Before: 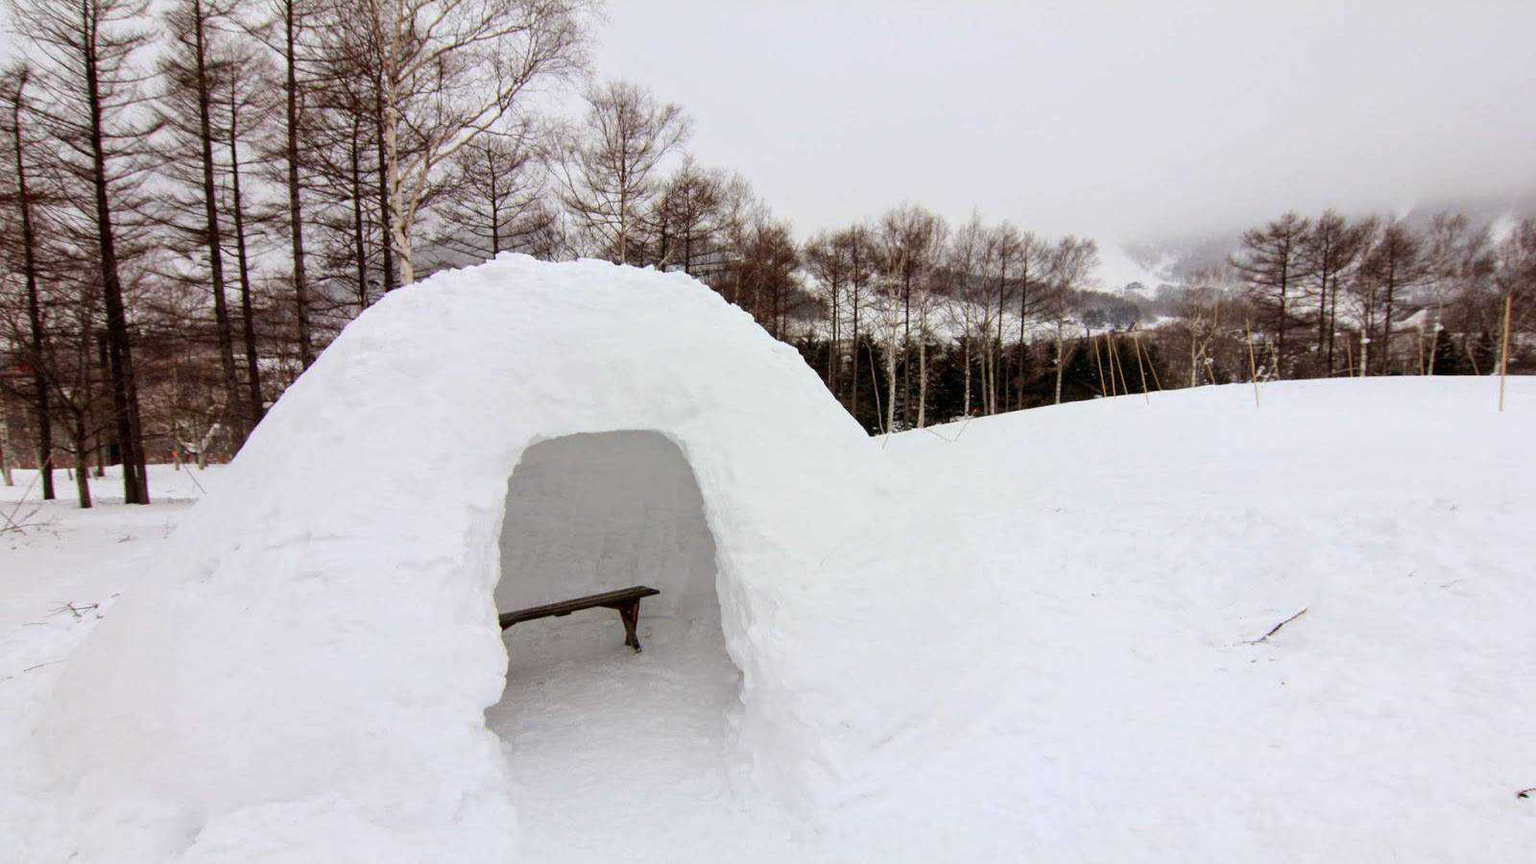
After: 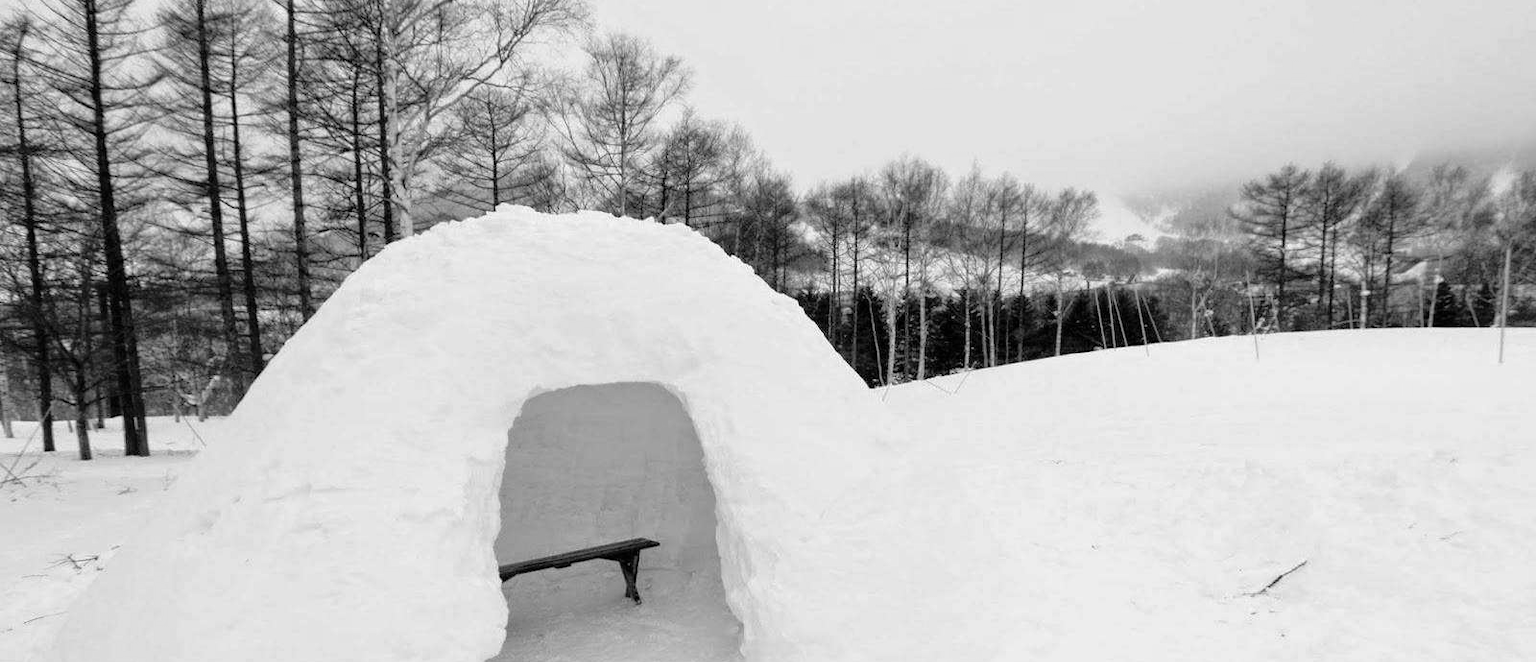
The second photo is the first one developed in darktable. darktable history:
rotate and perspective: automatic cropping original format, crop left 0, crop top 0
white balance: red 1.05, blue 1.072
crop: top 5.667%, bottom 17.637%
tone equalizer: -8 EV 0.001 EV, -7 EV -0.004 EV, -6 EV 0.009 EV, -5 EV 0.032 EV, -4 EV 0.276 EV, -3 EV 0.644 EV, -2 EV 0.584 EV, -1 EV 0.187 EV, +0 EV 0.024 EV
monochrome: on, module defaults
